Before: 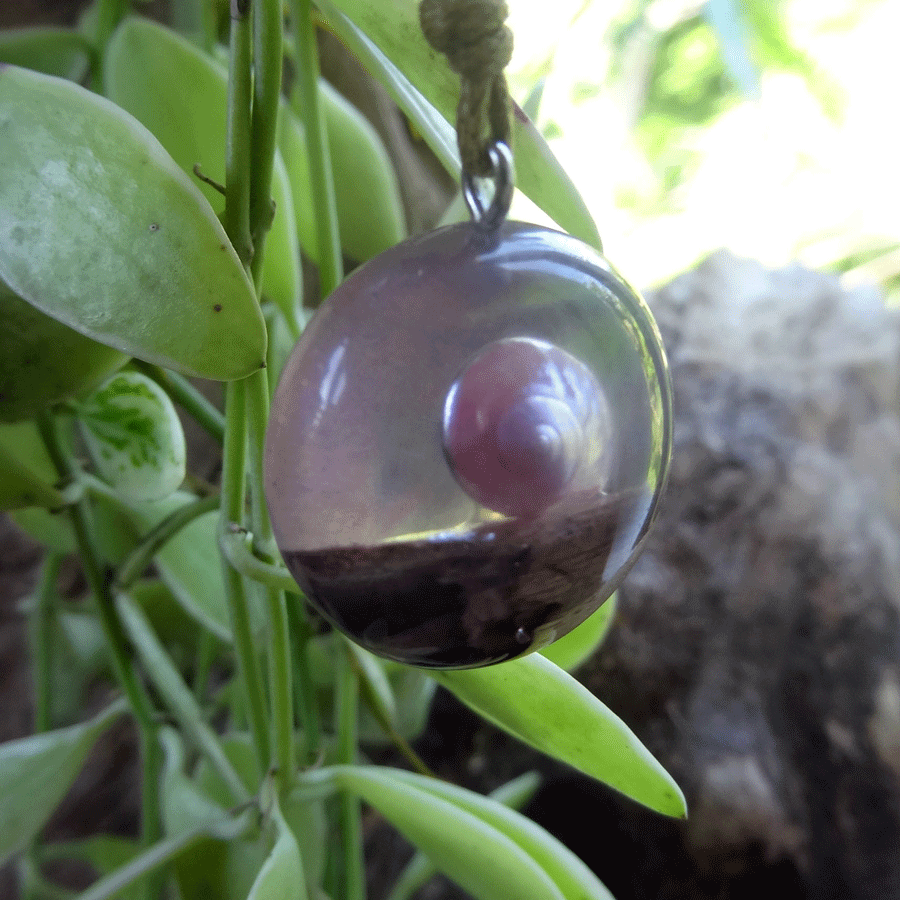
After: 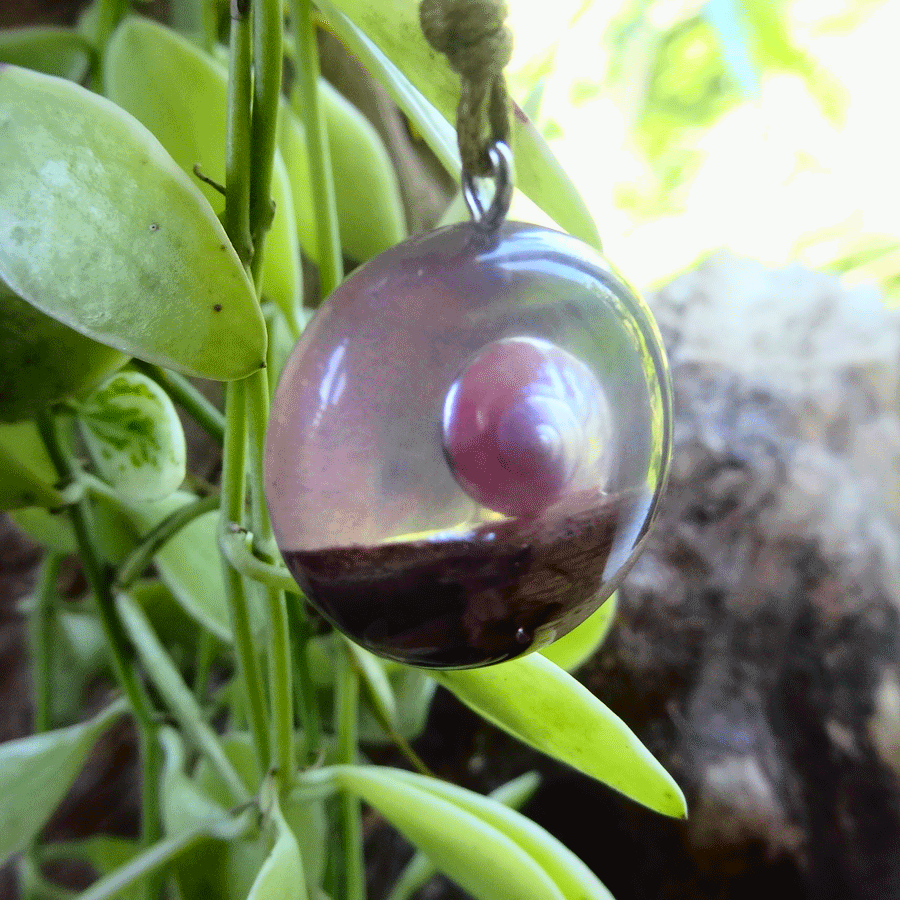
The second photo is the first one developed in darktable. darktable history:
tone curve: curves: ch0 [(0.003, 0.032) (0.037, 0.037) (0.142, 0.117) (0.279, 0.311) (0.405, 0.49) (0.526, 0.651) (0.722, 0.857) (0.875, 0.946) (1, 0.98)]; ch1 [(0, 0) (0.305, 0.325) (0.453, 0.437) (0.482, 0.473) (0.501, 0.498) (0.515, 0.523) (0.559, 0.591) (0.6, 0.659) (0.656, 0.71) (1, 1)]; ch2 [(0, 0) (0.323, 0.277) (0.424, 0.396) (0.479, 0.484) (0.499, 0.502) (0.515, 0.537) (0.564, 0.595) (0.644, 0.703) (0.742, 0.803) (1, 1)], color space Lab, independent channels, preserve colors none
